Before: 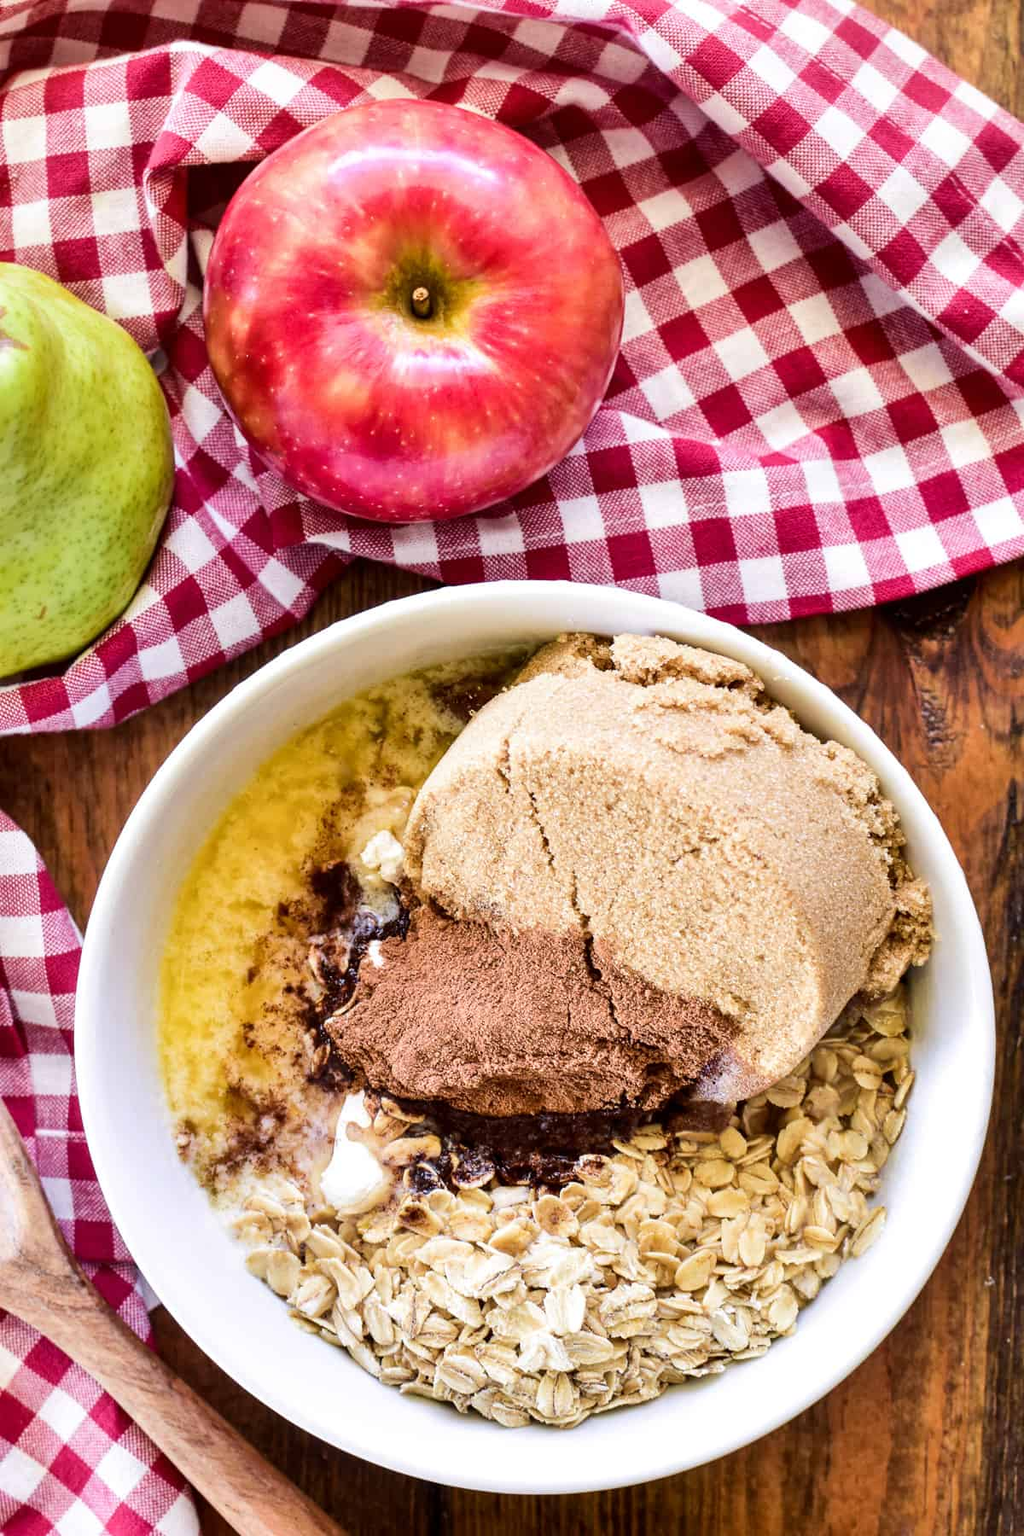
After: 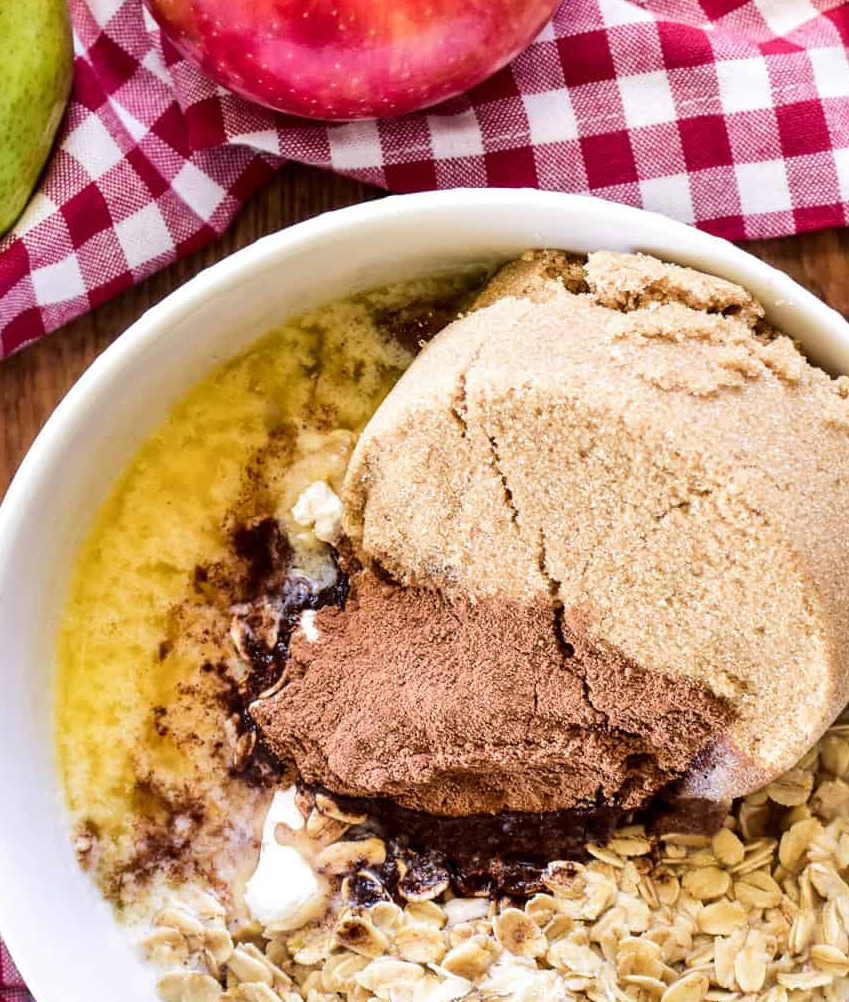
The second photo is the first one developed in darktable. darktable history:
crop: left 10.978%, top 27.341%, right 18.262%, bottom 16.959%
